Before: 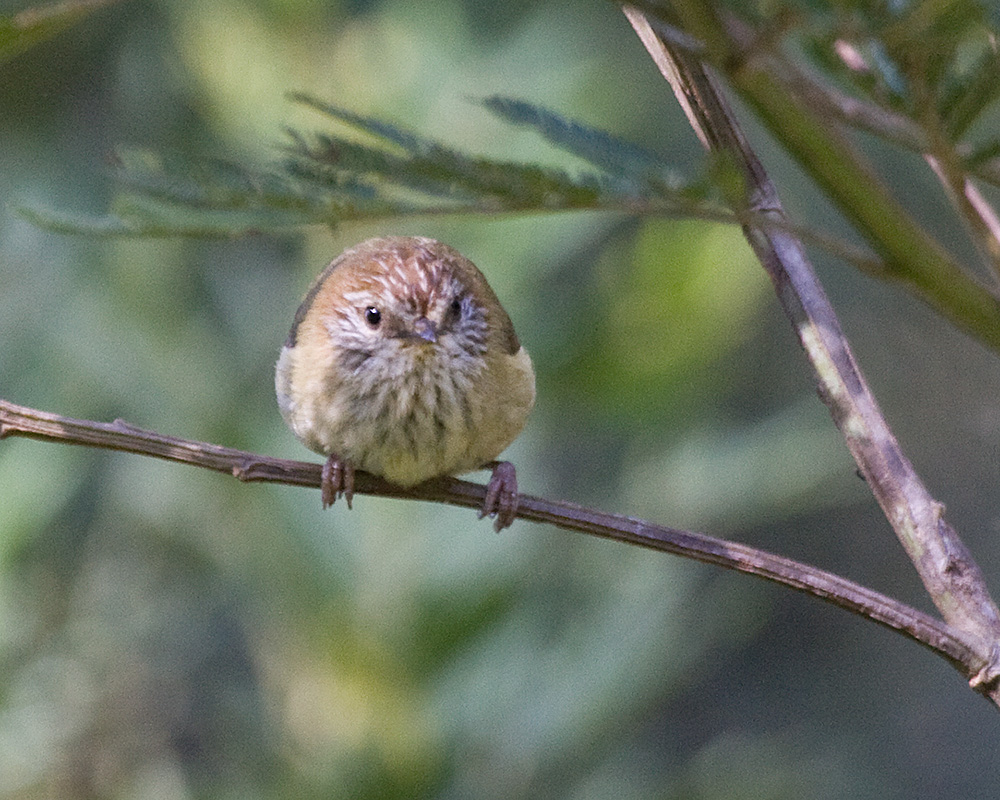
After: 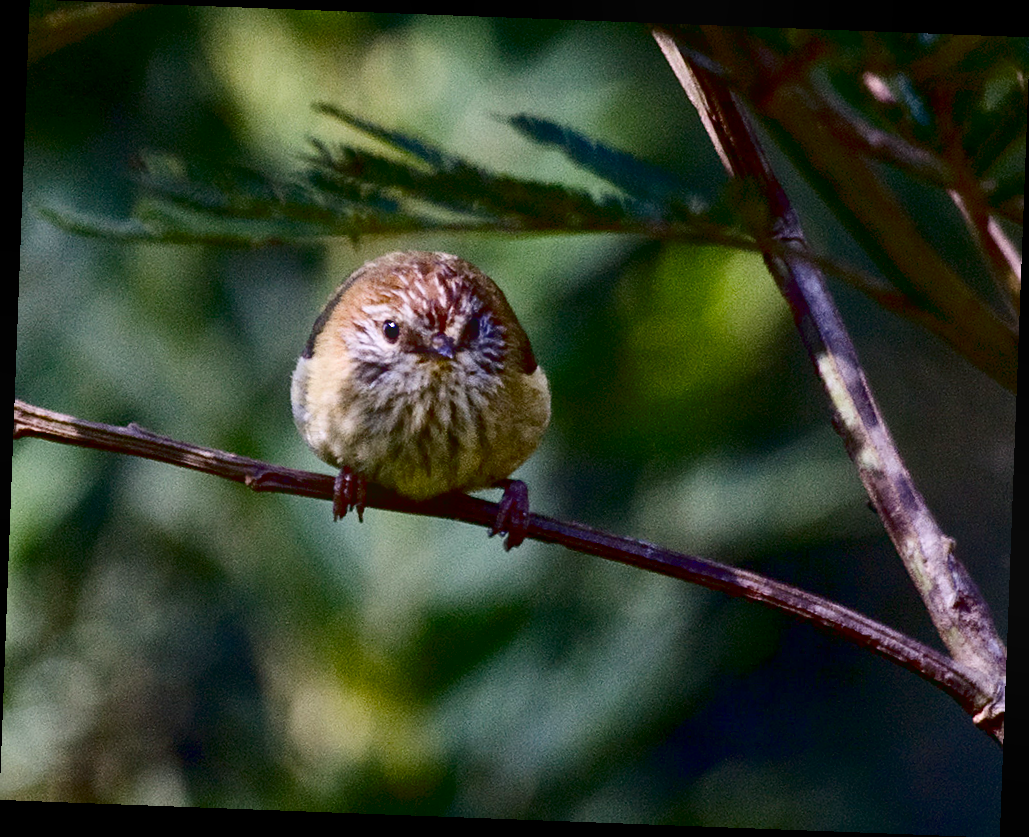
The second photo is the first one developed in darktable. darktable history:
contrast brightness saturation: contrast 0.24, brightness -0.24, saturation 0.14
bloom: on, module defaults
exposure: black level correction 0.047, exposure 0.013 EV, compensate highlight preservation false
rotate and perspective: rotation 2.17°, automatic cropping off
